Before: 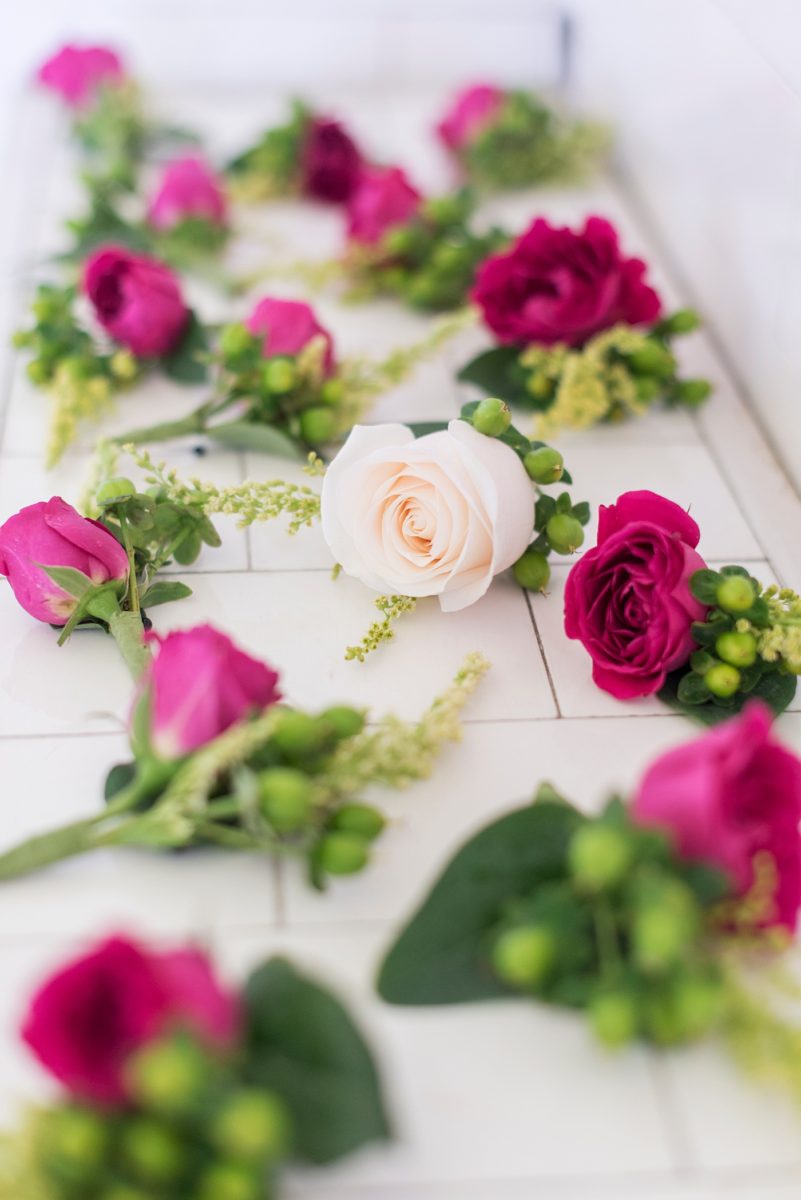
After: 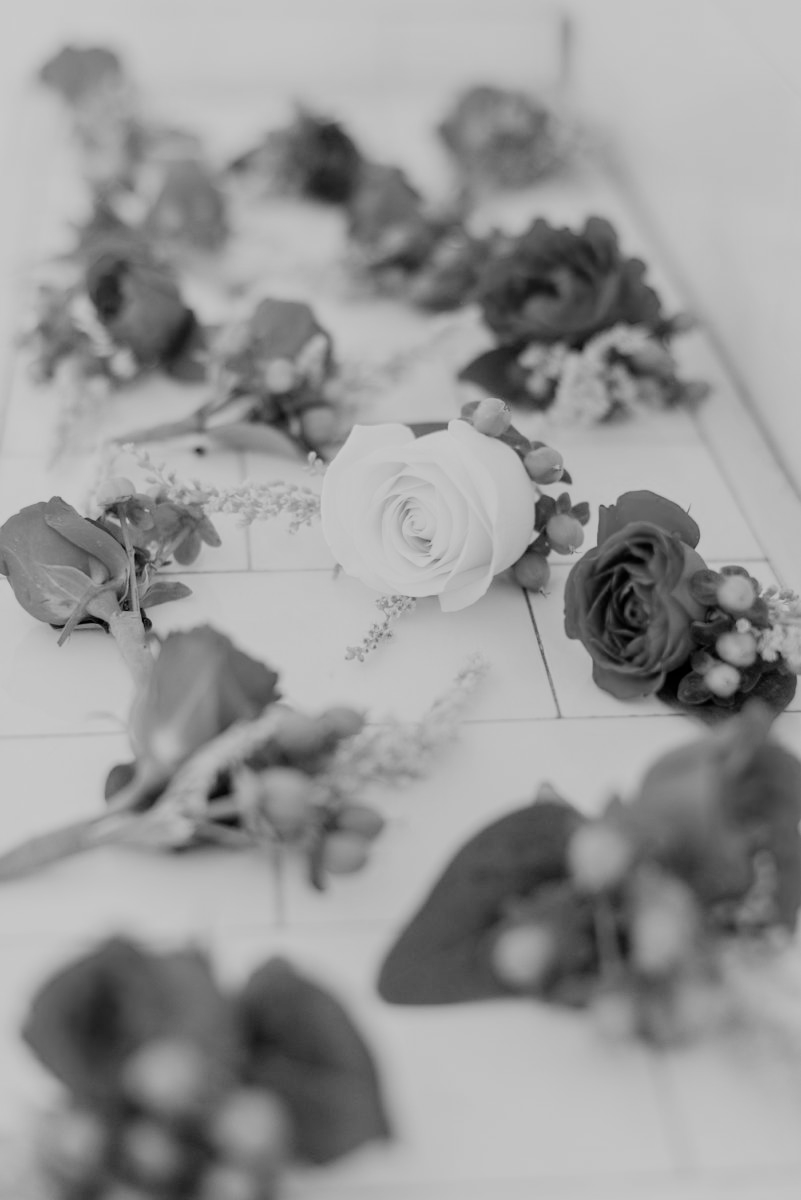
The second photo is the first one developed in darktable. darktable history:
filmic rgb: black relative exposure -7.37 EV, white relative exposure 5.09 EV, hardness 3.21
color zones: curves: ch1 [(0, -0.394) (0.143, -0.394) (0.286, -0.394) (0.429, -0.392) (0.571, -0.391) (0.714, -0.391) (0.857, -0.391) (1, -0.394)]
